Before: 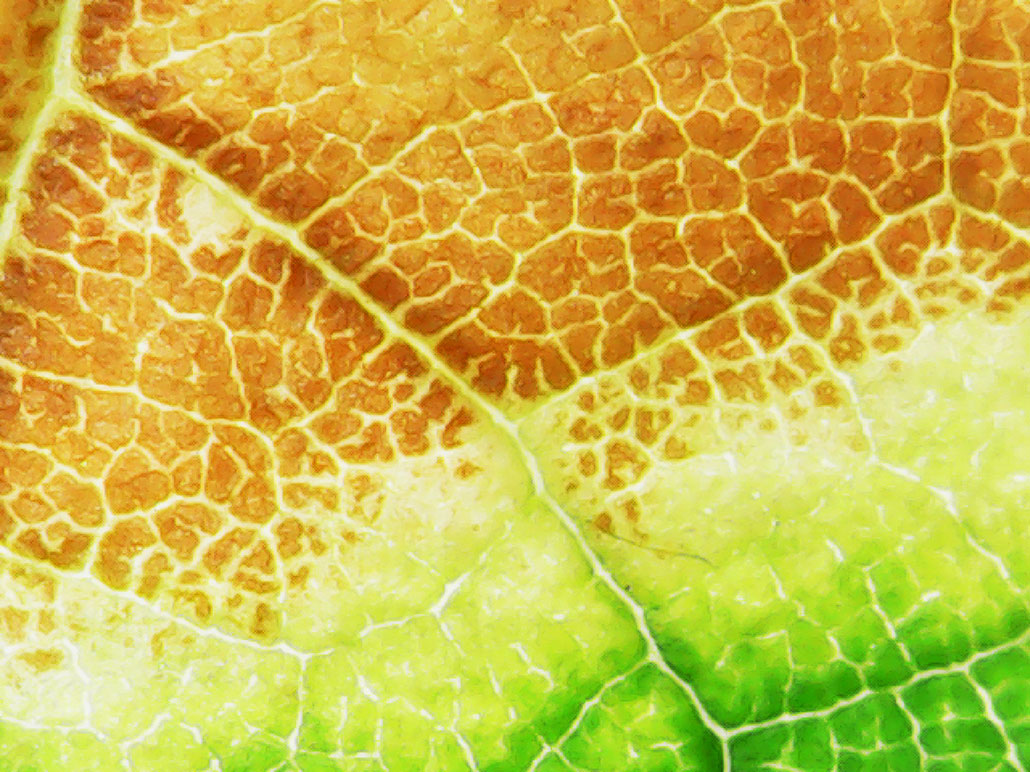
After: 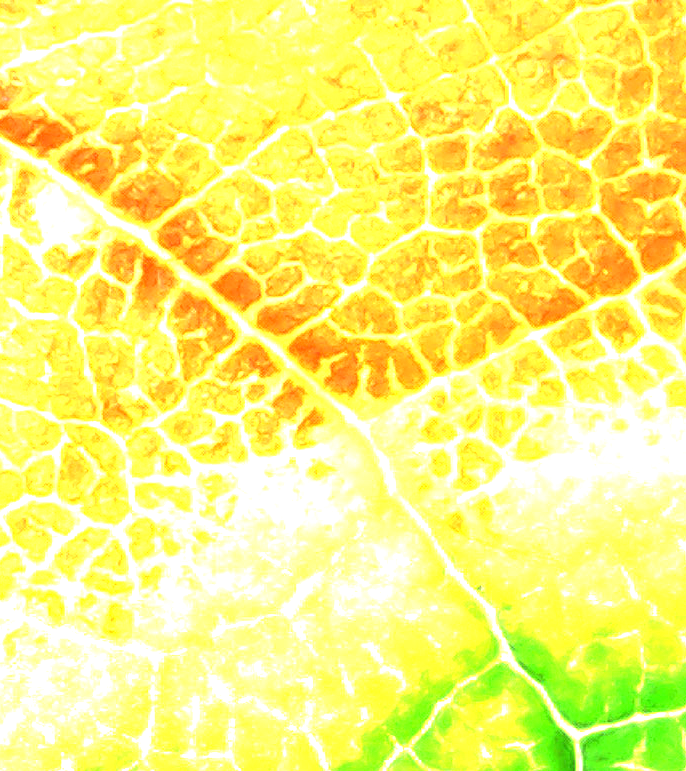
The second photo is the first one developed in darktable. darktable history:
crop and rotate: left 14.385%, right 18.948%
exposure: black level correction 0, exposure 1.675 EV, compensate exposure bias true, compensate highlight preservation false
